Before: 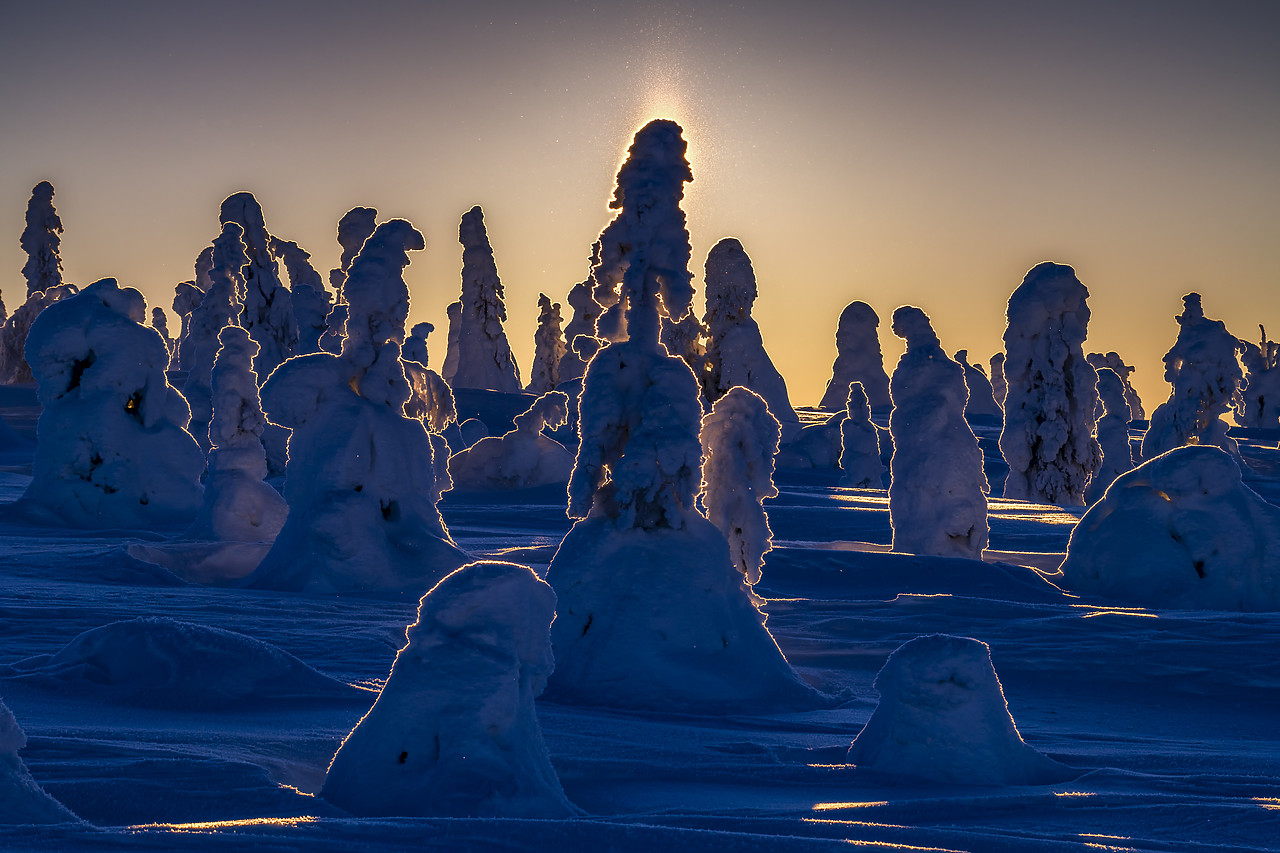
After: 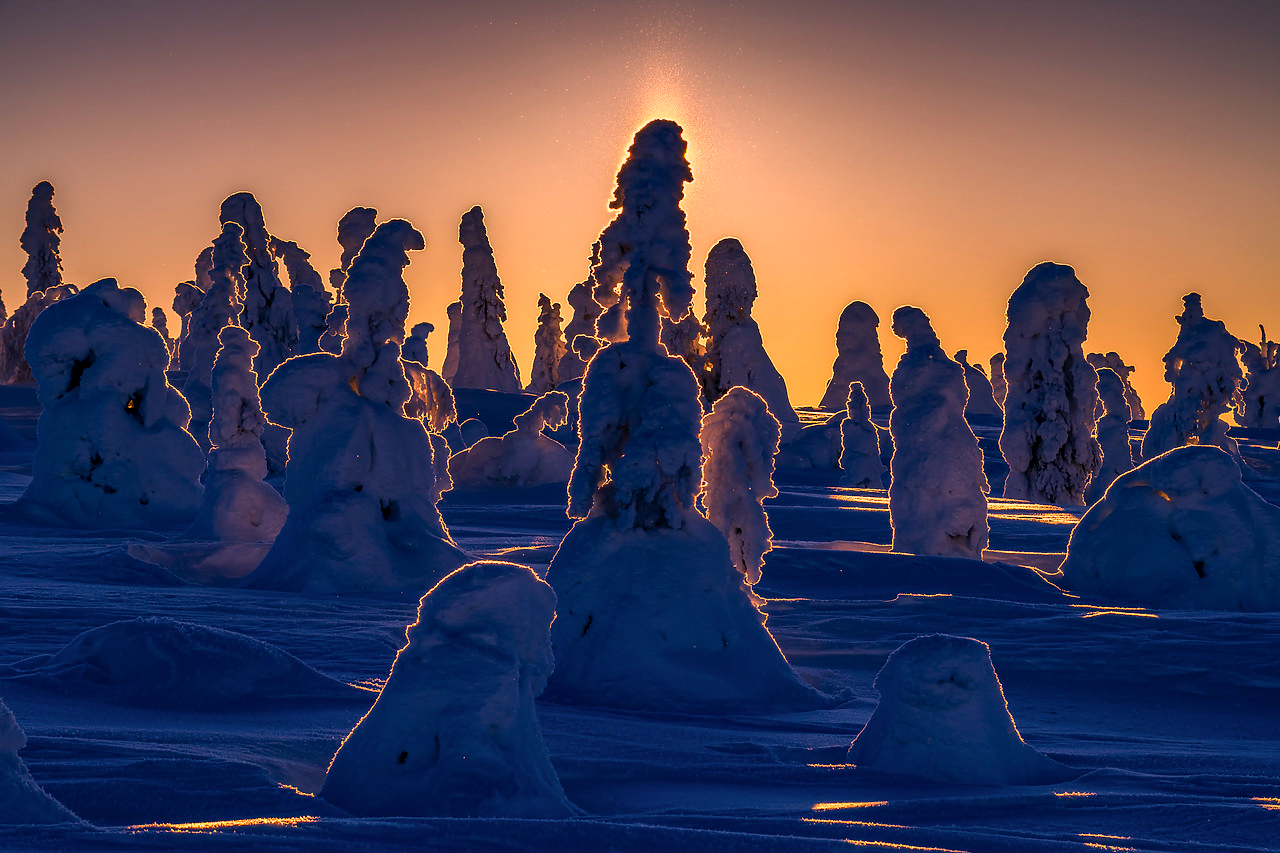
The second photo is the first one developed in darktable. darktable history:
color correction: highlights a* 21.54, highlights b* 22.11
